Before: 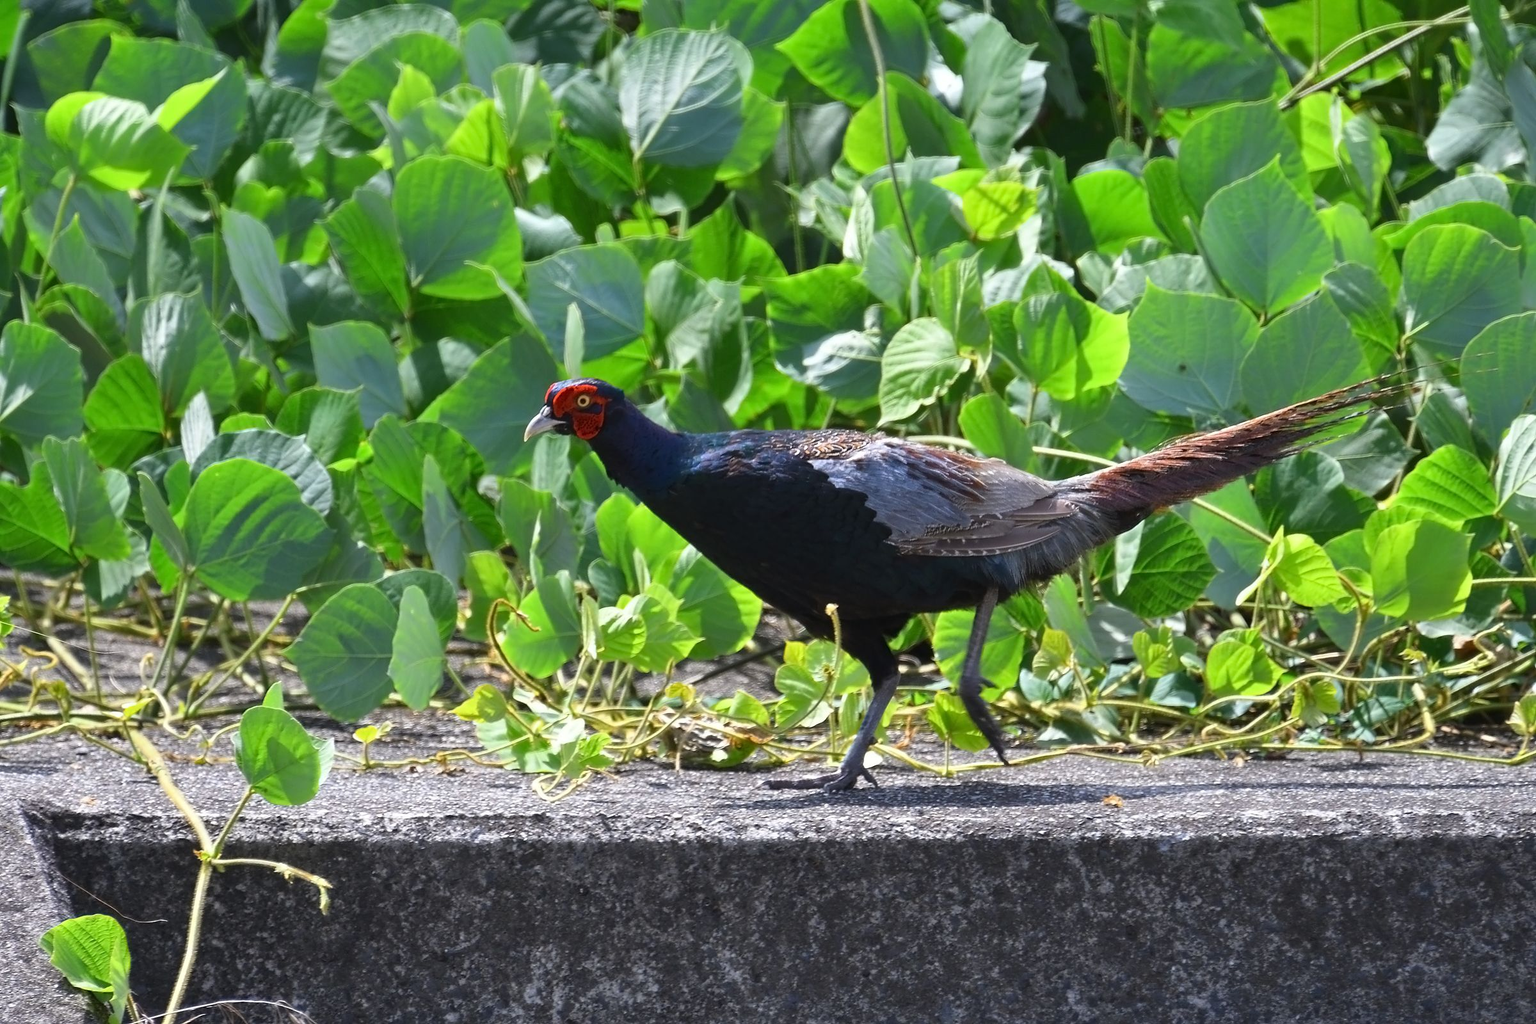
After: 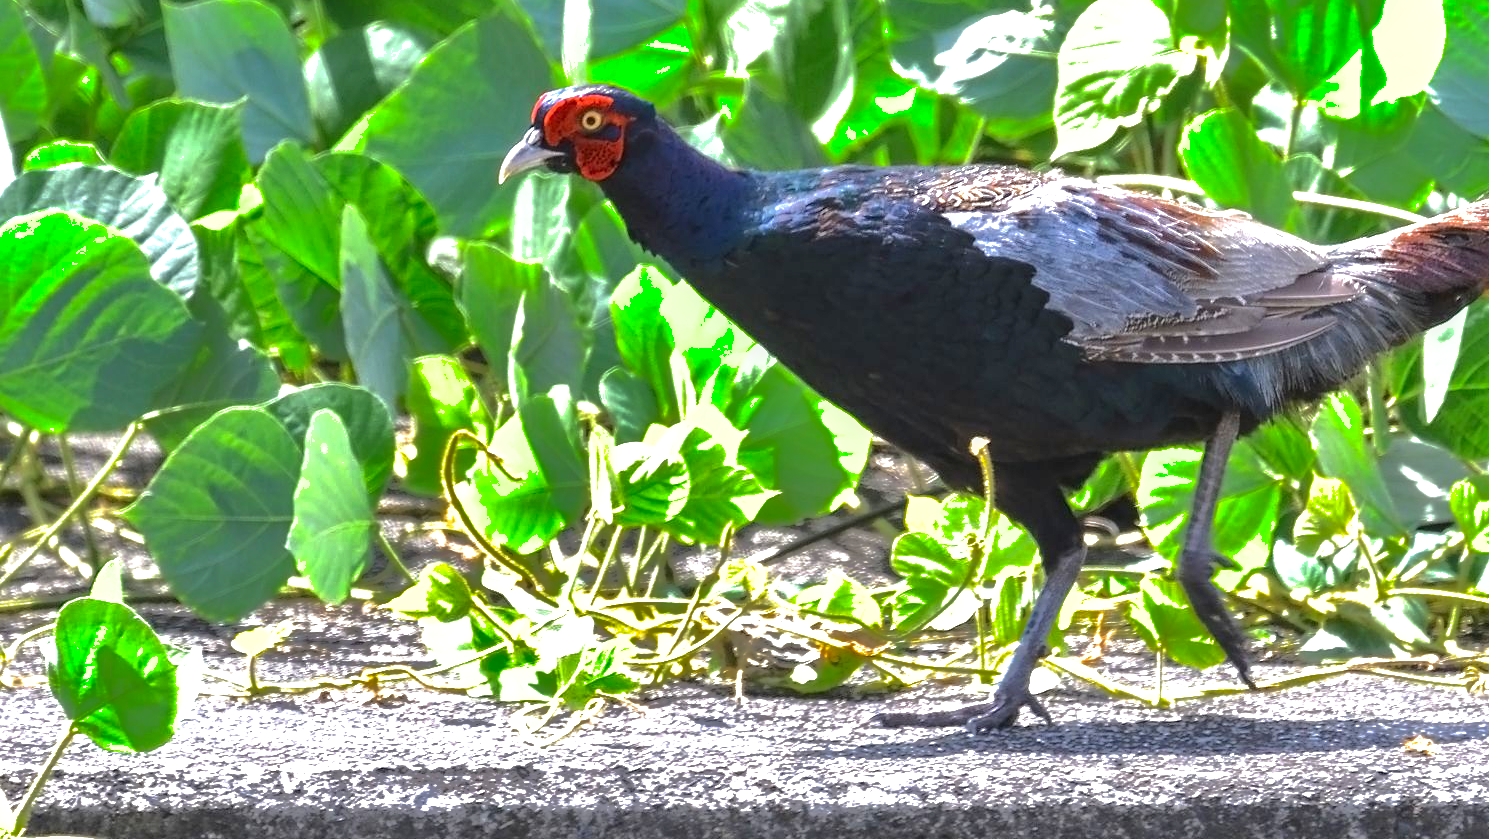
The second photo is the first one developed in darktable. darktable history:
crop: left 13.368%, top 31.637%, right 24.576%, bottom 15.912%
shadows and highlights: shadows 25.54, highlights -70.48
local contrast: detail 130%
exposure: black level correction 0, exposure 1.104 EV, compensate exposure bias true, compensate highlight preservation false
